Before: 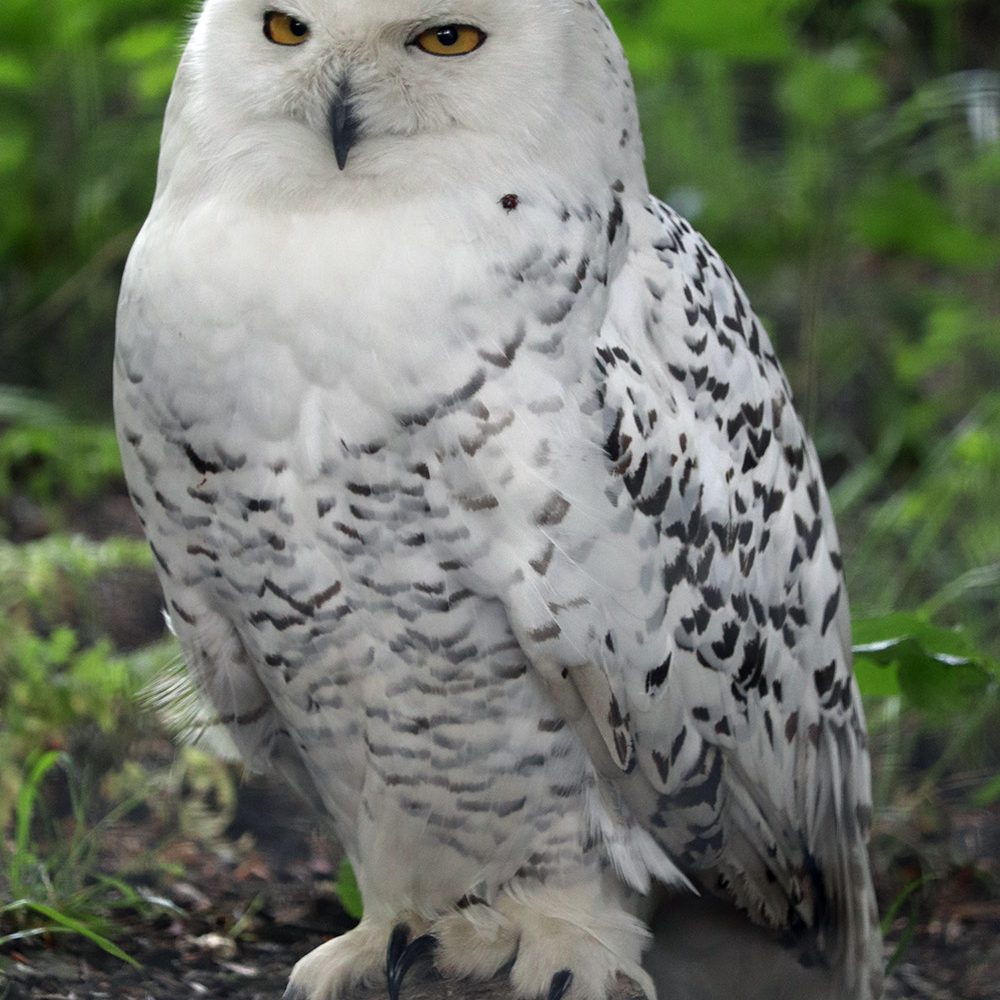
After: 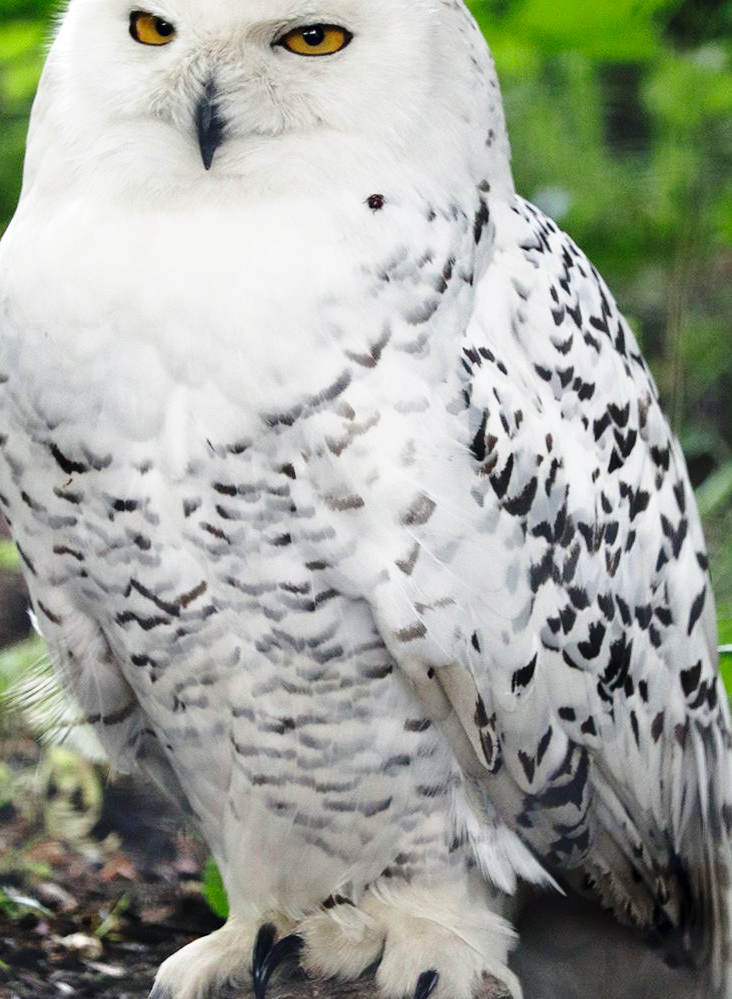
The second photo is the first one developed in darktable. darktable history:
base curve: curves: ch0 [(0, 0) (0.028, 0.03) (0.121, 0.232) (0.46, 0.748) (0.859, 0.968) (1, 1)], preserve colors none
crop: left 13.443%, right 13.31%
